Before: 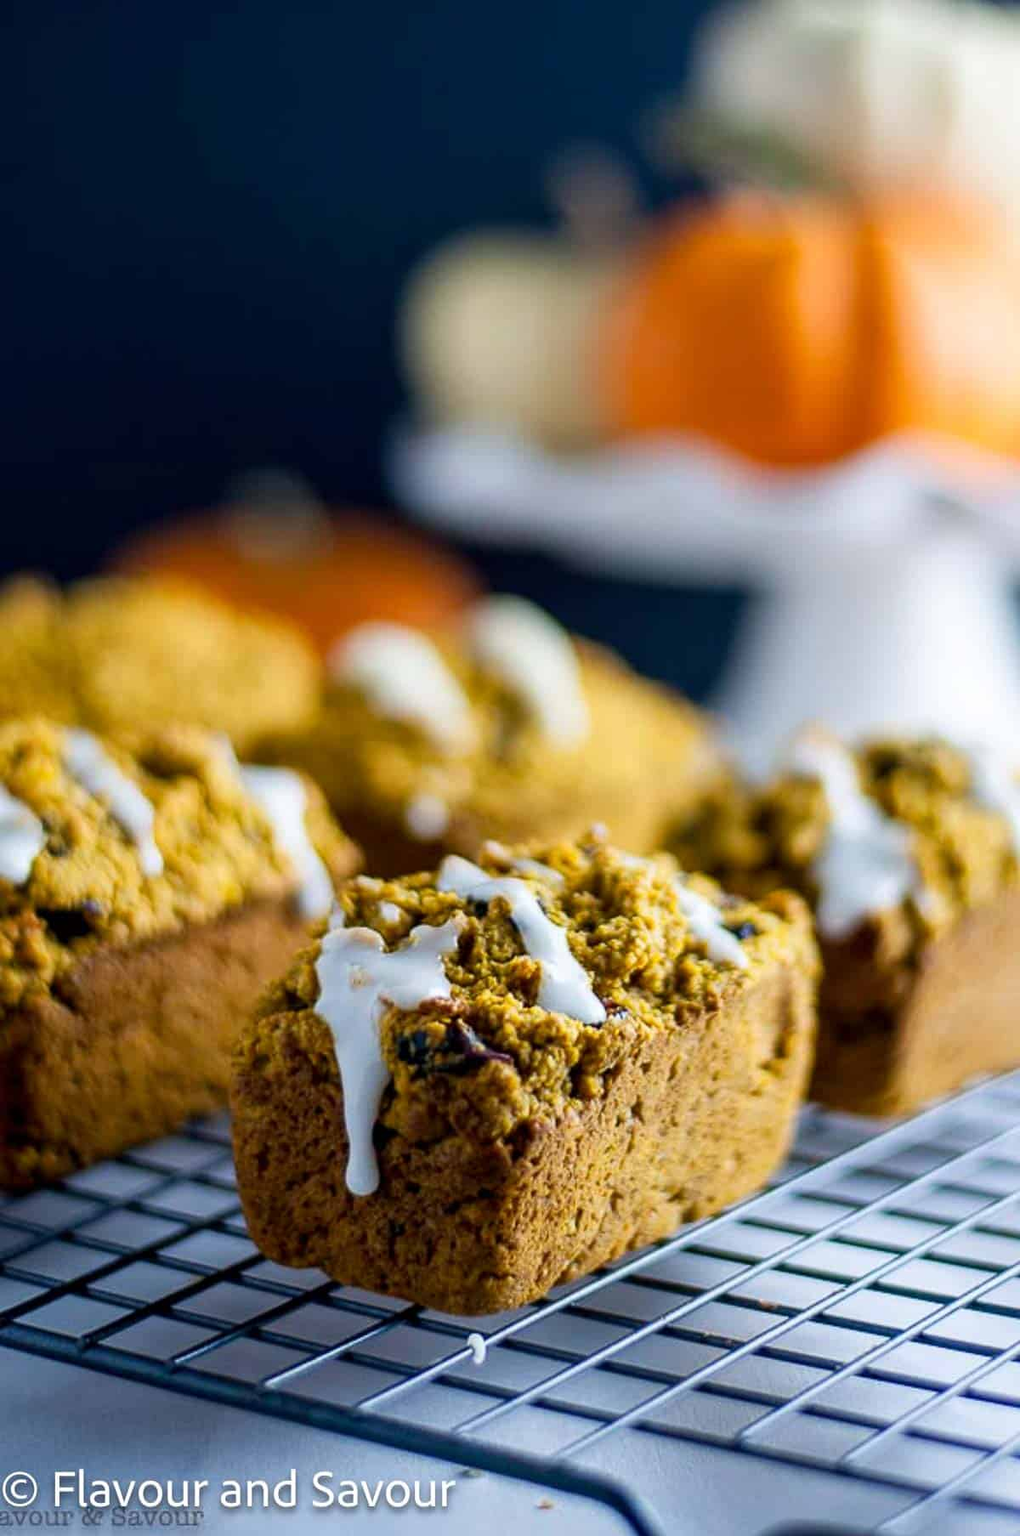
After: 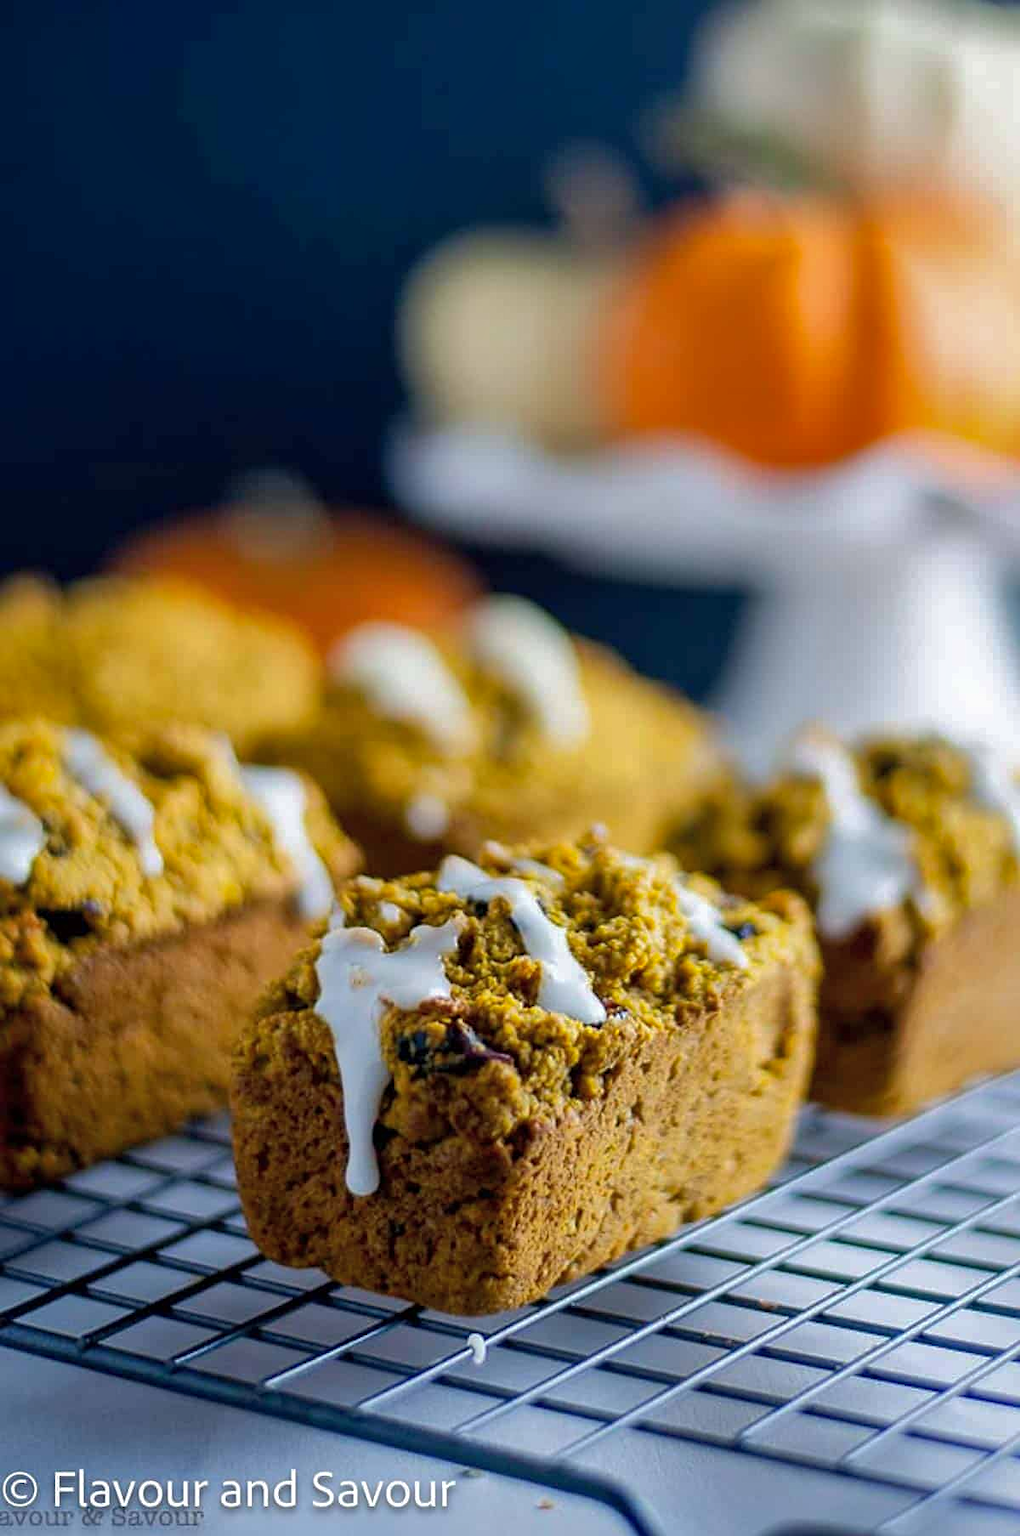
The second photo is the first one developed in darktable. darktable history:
sharpen: amount 0.201
shadows and highlights: shadows 39.71, highlights -59.88
